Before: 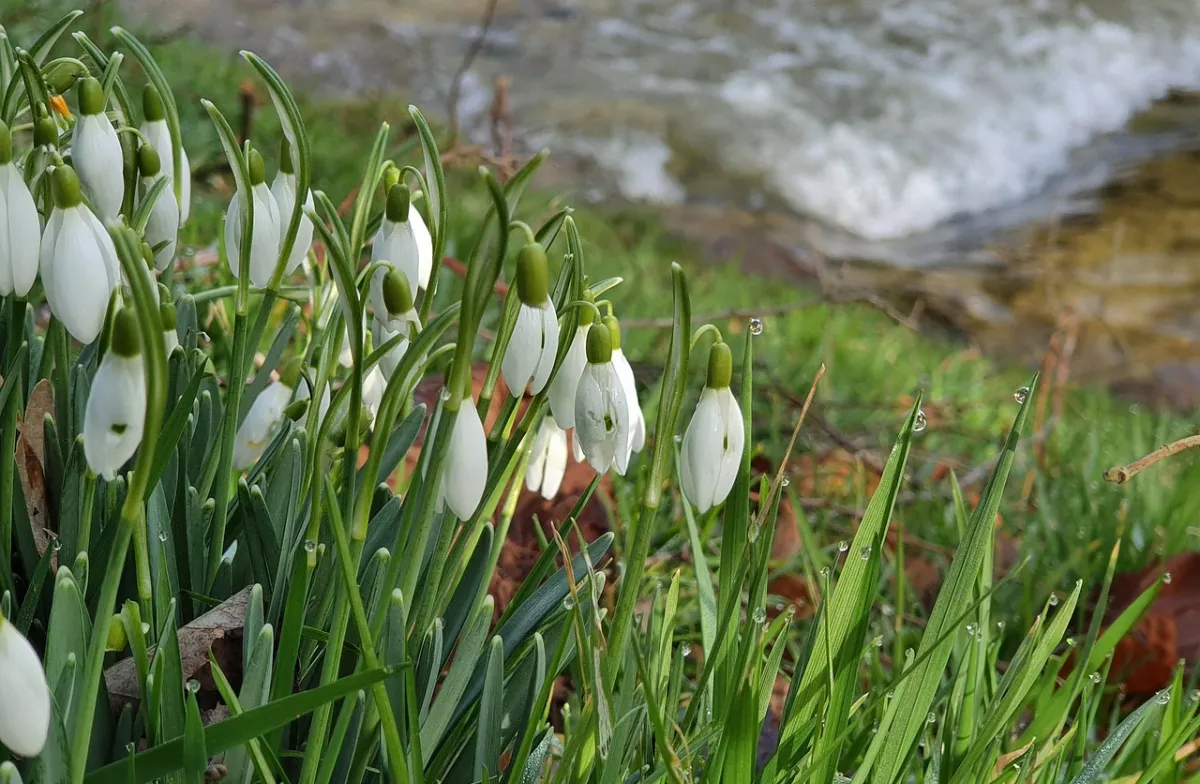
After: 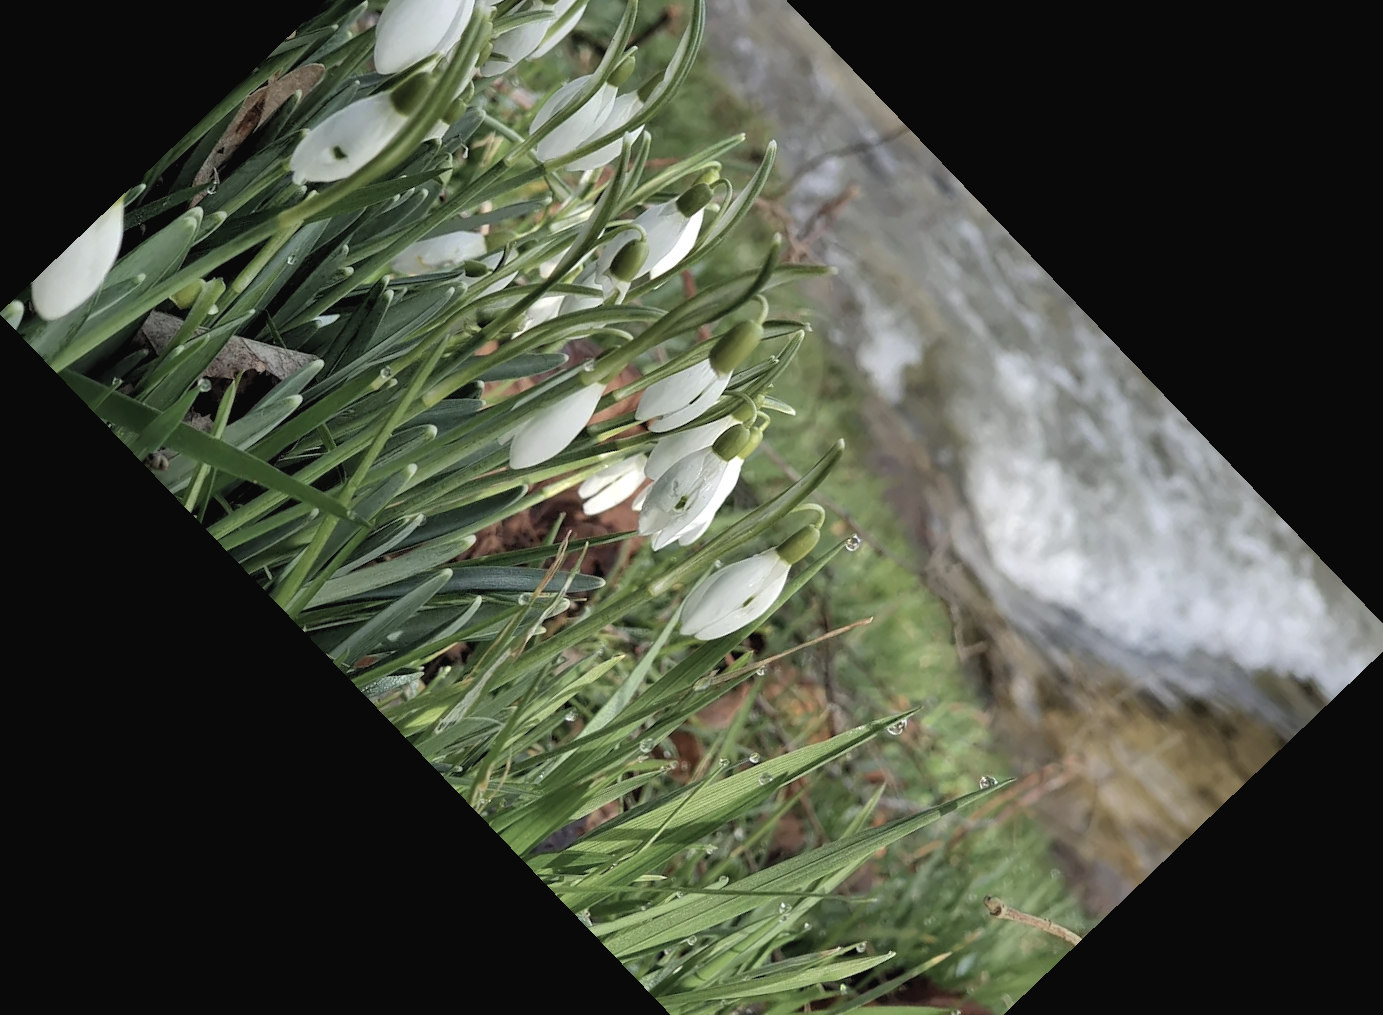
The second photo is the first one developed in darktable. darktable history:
contrast brightness saturation: contrast -0.05, saturation -0.41
crop and rotate: angle -46.26°, top 16.234%, right 0.912%, bottom 11.704%
rgb levels: levels [[0.01, 0.419, 0.839], [0, 0.5, 1], [0, 0.5, 1]]
